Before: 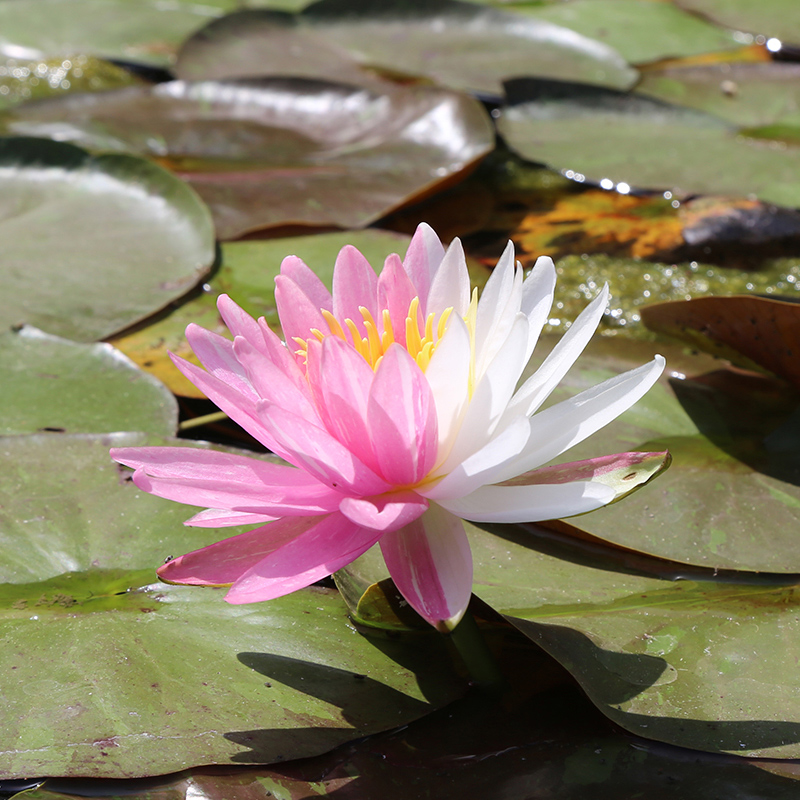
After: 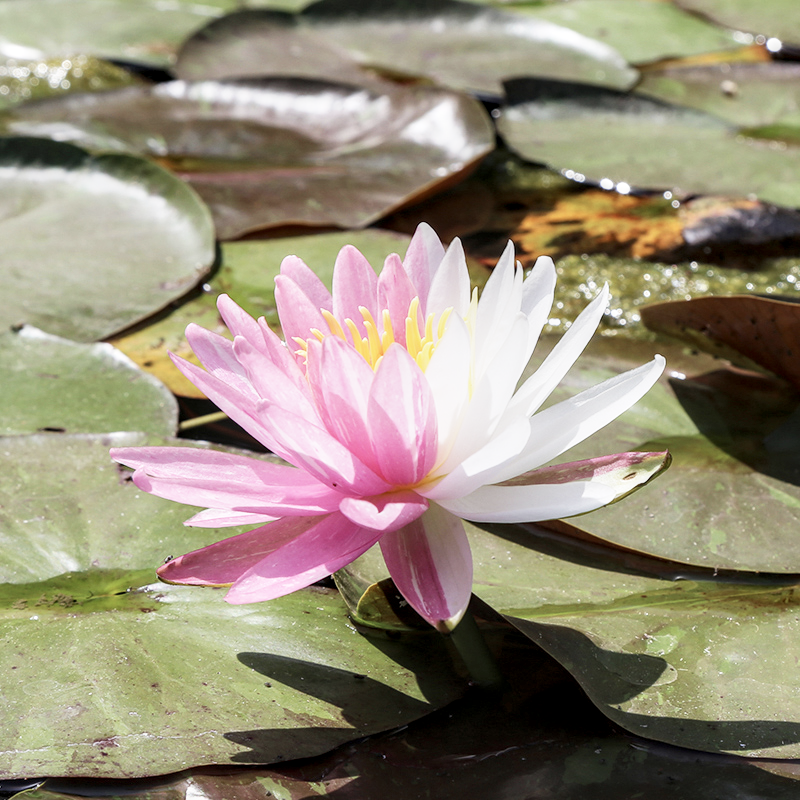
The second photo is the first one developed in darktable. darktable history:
local contrast: detail 140%
contrast brightness saturation: contrast 0.064, brightness -0.013, saturation -0.22
base curve: curves: ch0 [(0, 0) (0.088, 0.125) (0.176, 0.251) (0.354, 0.501) (0.613, 0.749) (1, 0.877)], preserve colors none
tone equalizer: -8 EV -0.586 EV
